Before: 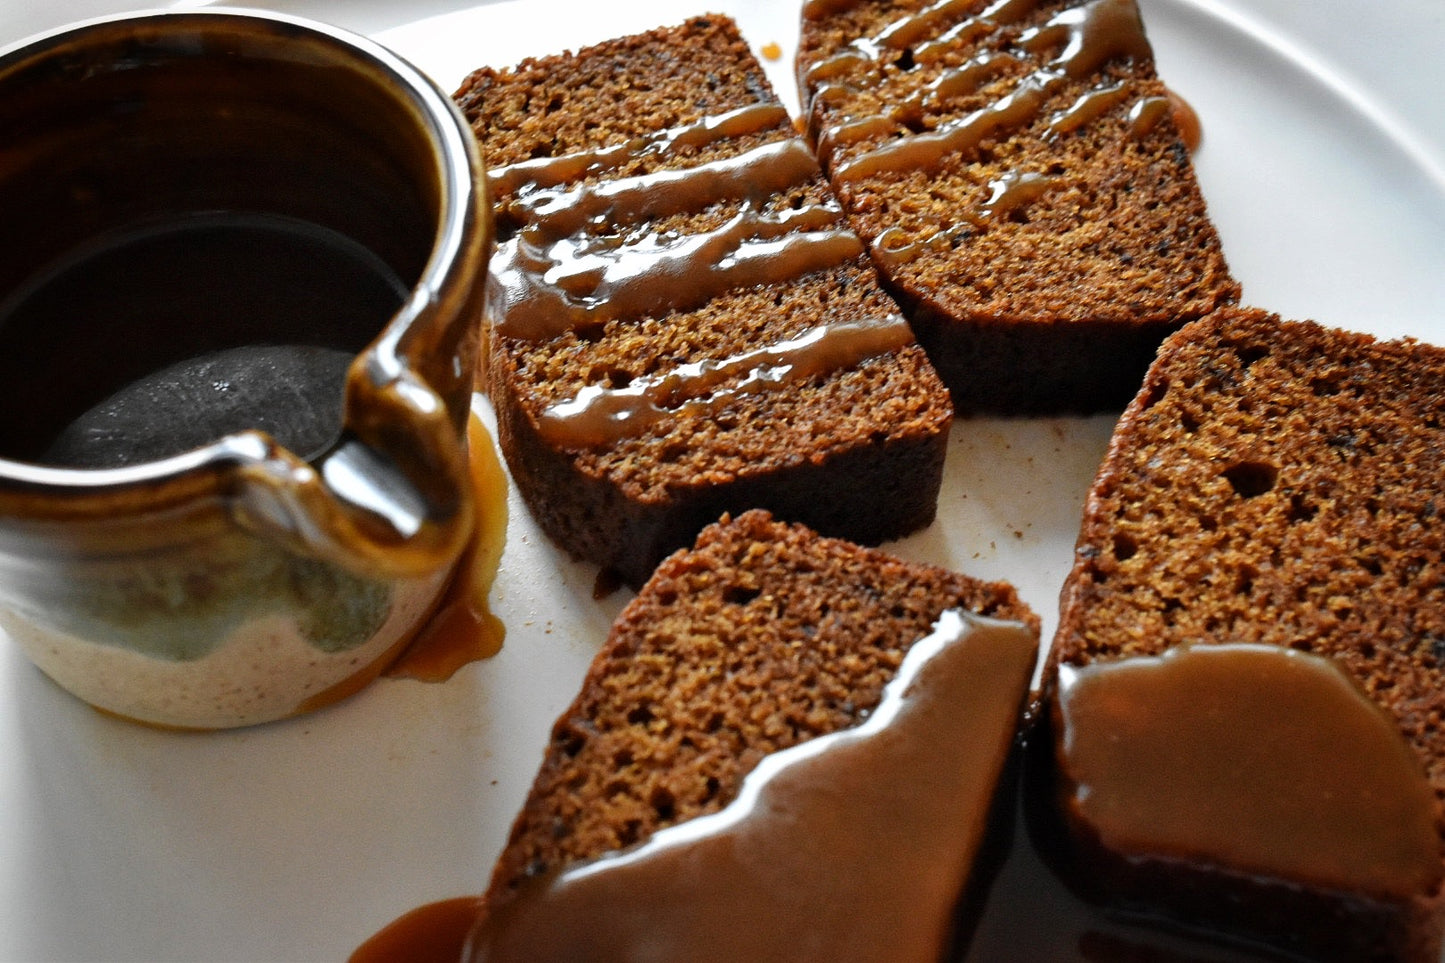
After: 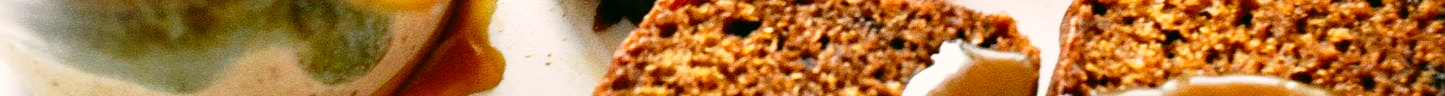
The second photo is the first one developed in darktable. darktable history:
crop and rotate: top 59.084%, bottom 30.916%
color correction: highlights a* 4.02, highlights b* 4.98, shadows a* -7.55, shadows b* 4.98
base curve: curves: ch0 [(0, 0) (0.012, 0.01) (0.073, 0.168) (0.31, 0.711) (0.645, 0.957) (1, 1)], preserve colors none
